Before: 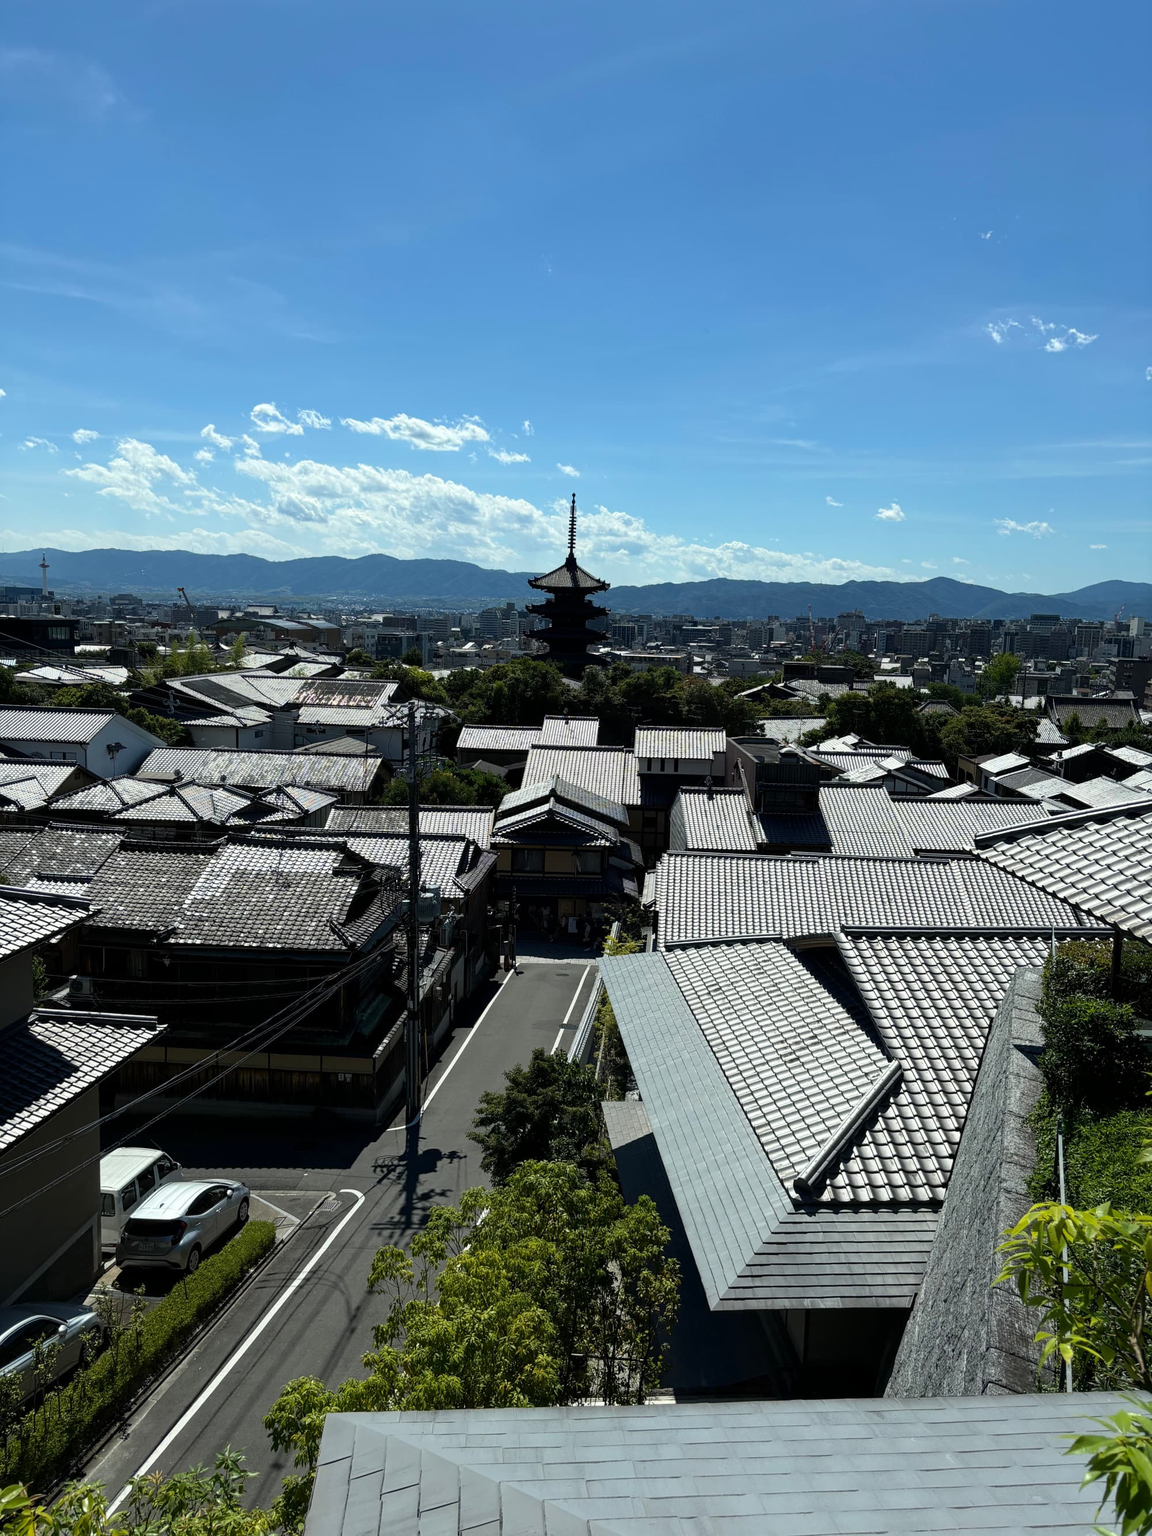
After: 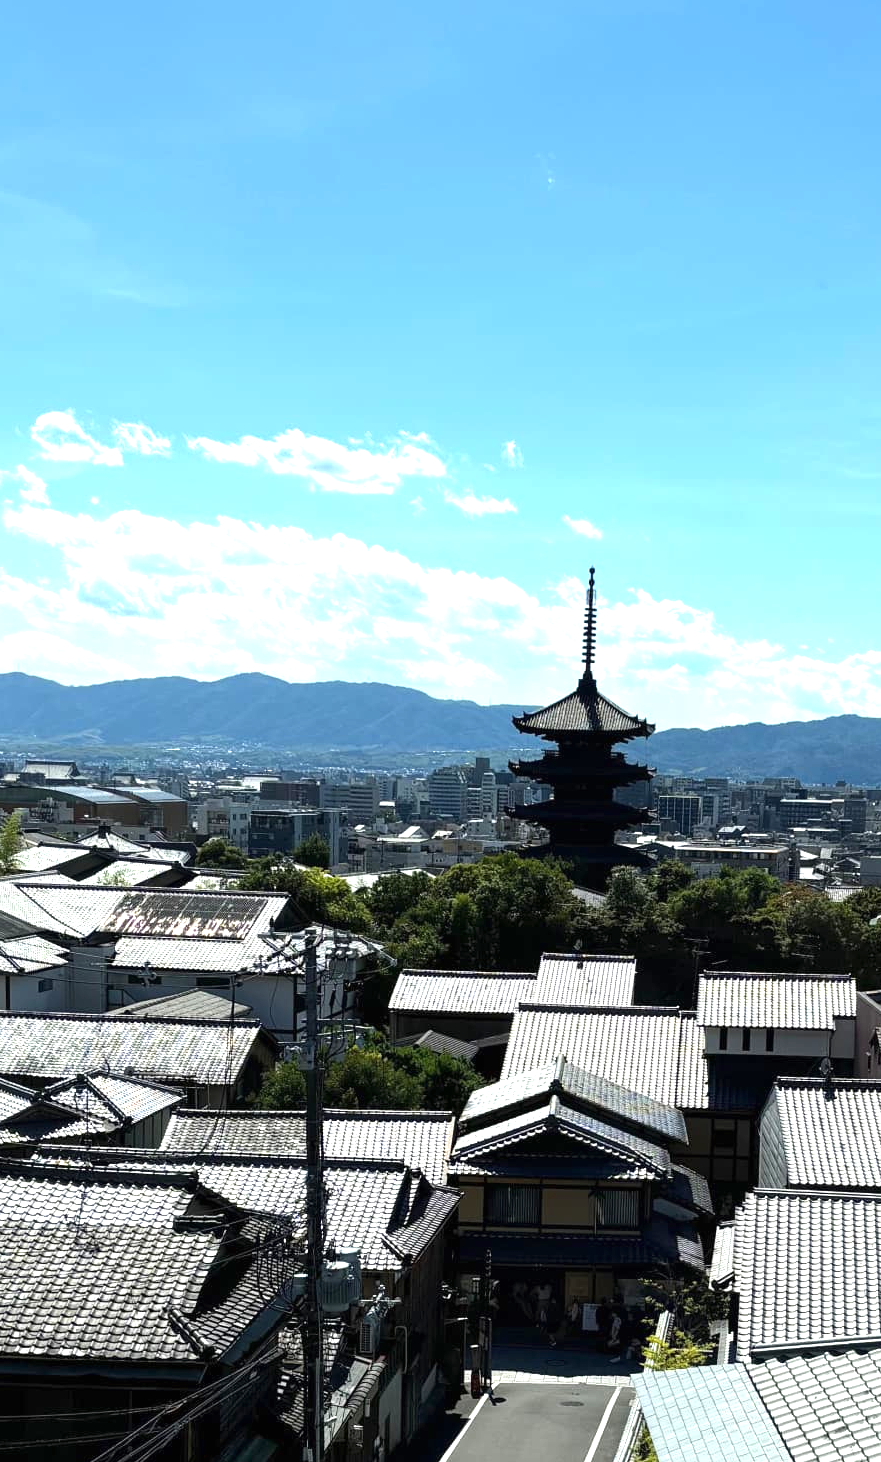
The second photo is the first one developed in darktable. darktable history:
exposure: black level correction 0, exposure 1 EV, compensate exposure bias true, compensate highlight preservation false
crop: left 20.248%, top 10.86%, right 35.675%, bottom 34.321%
